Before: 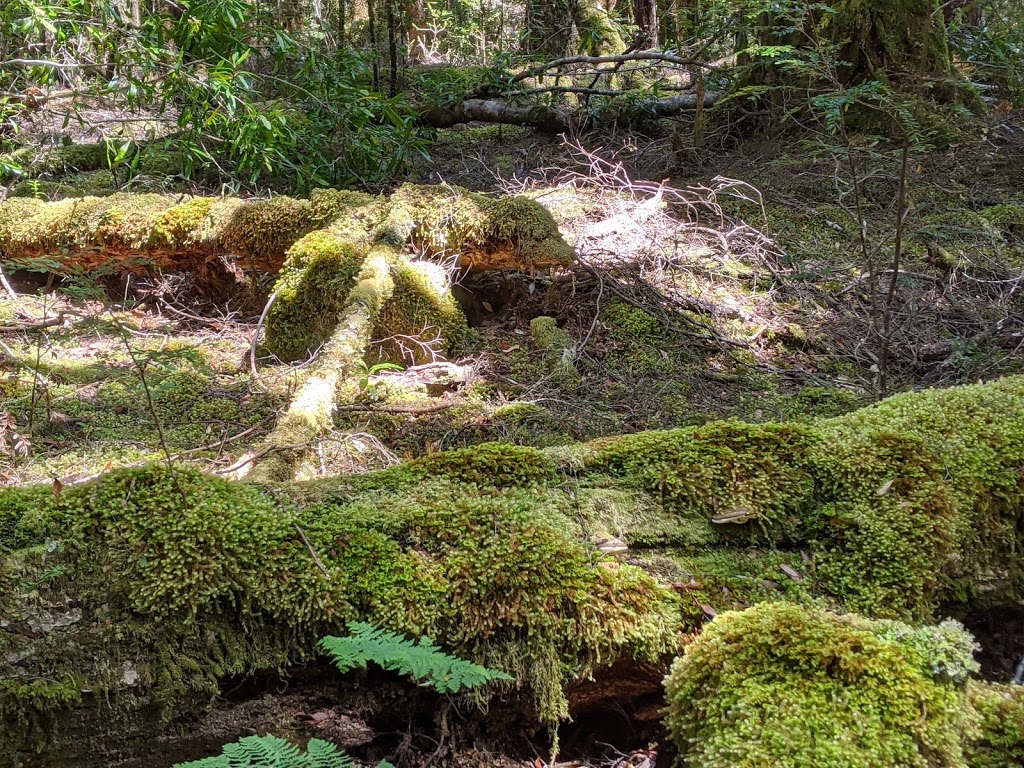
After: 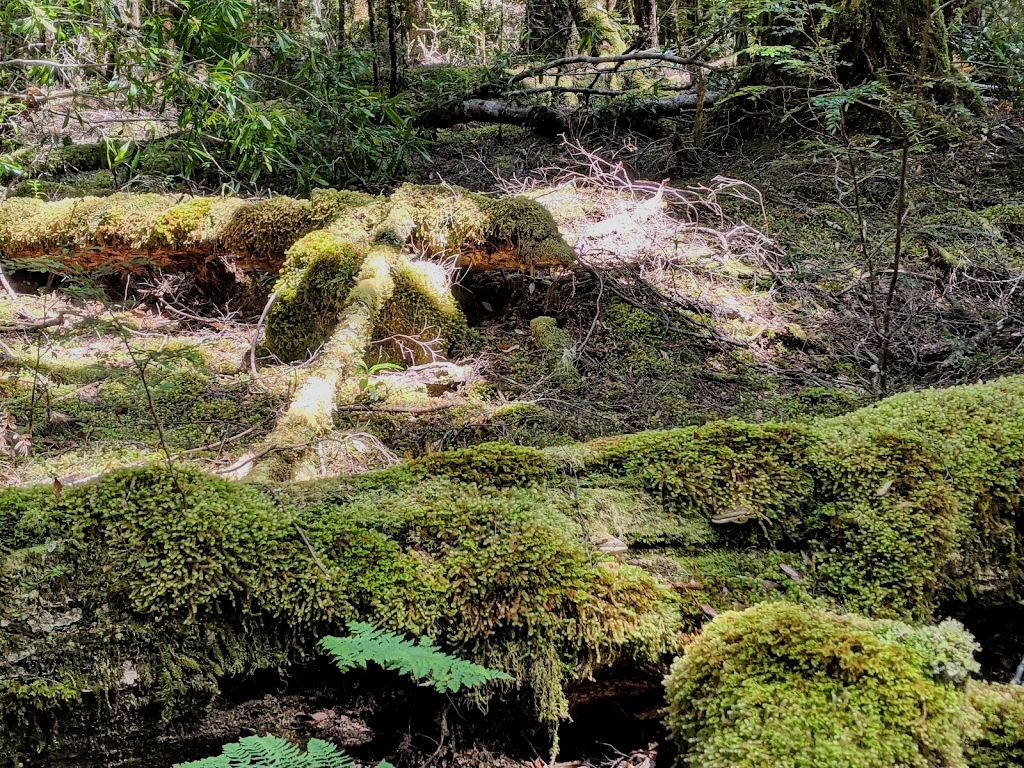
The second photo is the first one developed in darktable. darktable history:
filmic rgb: black relative exposure -7.71 EV, white relative exposure 4.46 EV, target black luminance 0%, hardness 3.76, latitude 50.62%, contrast 1.066, highlights saturation mix 9.43%, shadows ↔ highlights balance -0.273%
shadows and highlights: white point adjustment 0.111, highlights -69.42, soften with gaussian
